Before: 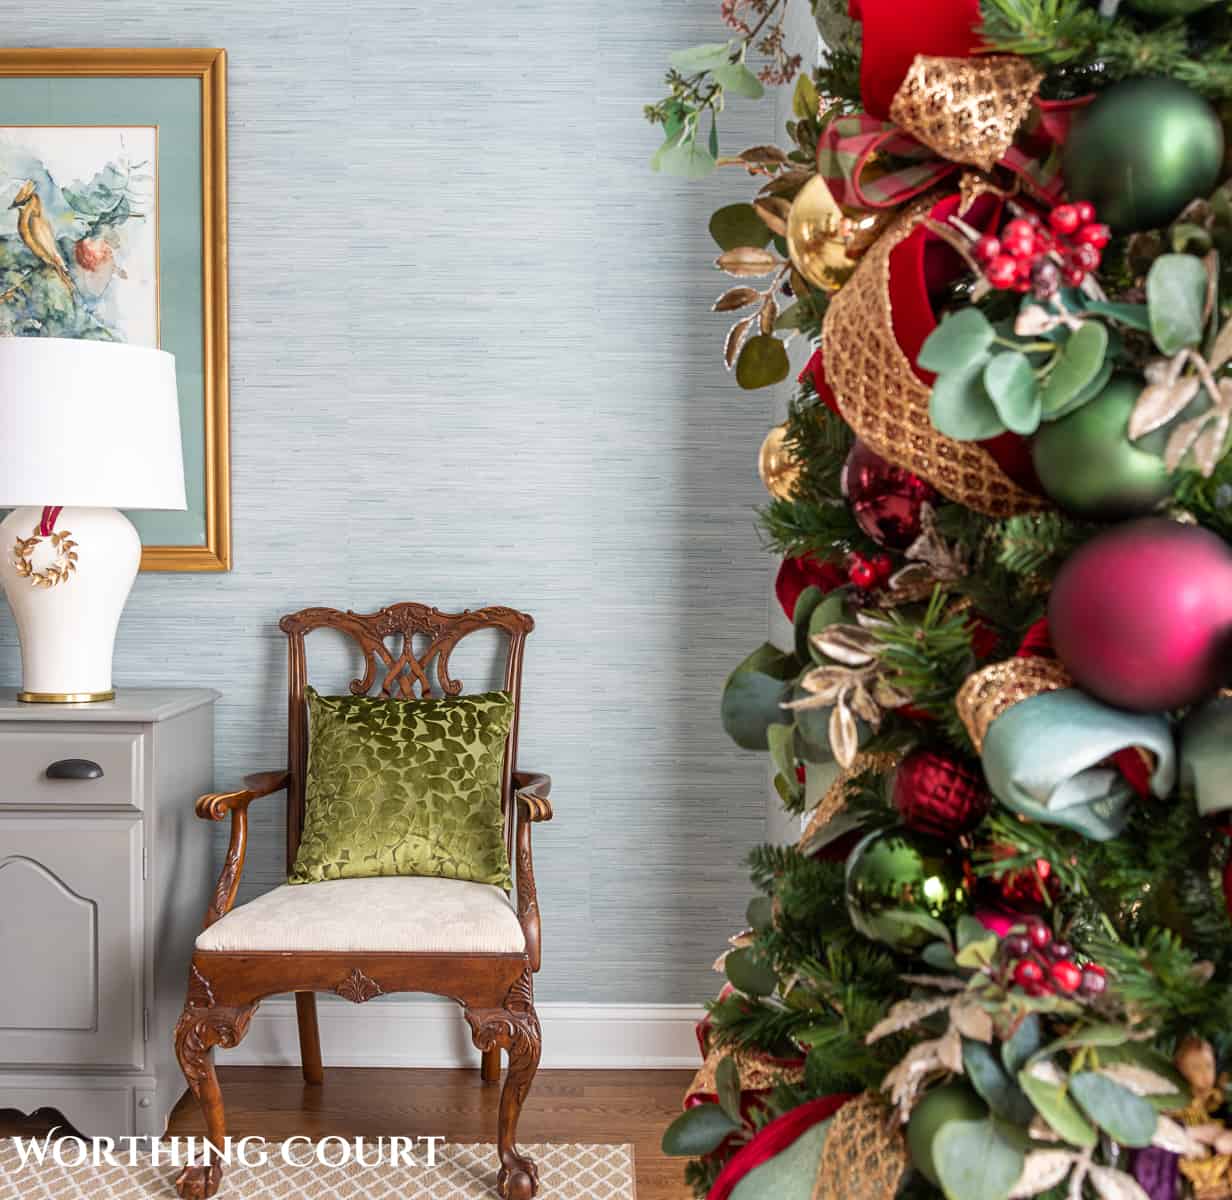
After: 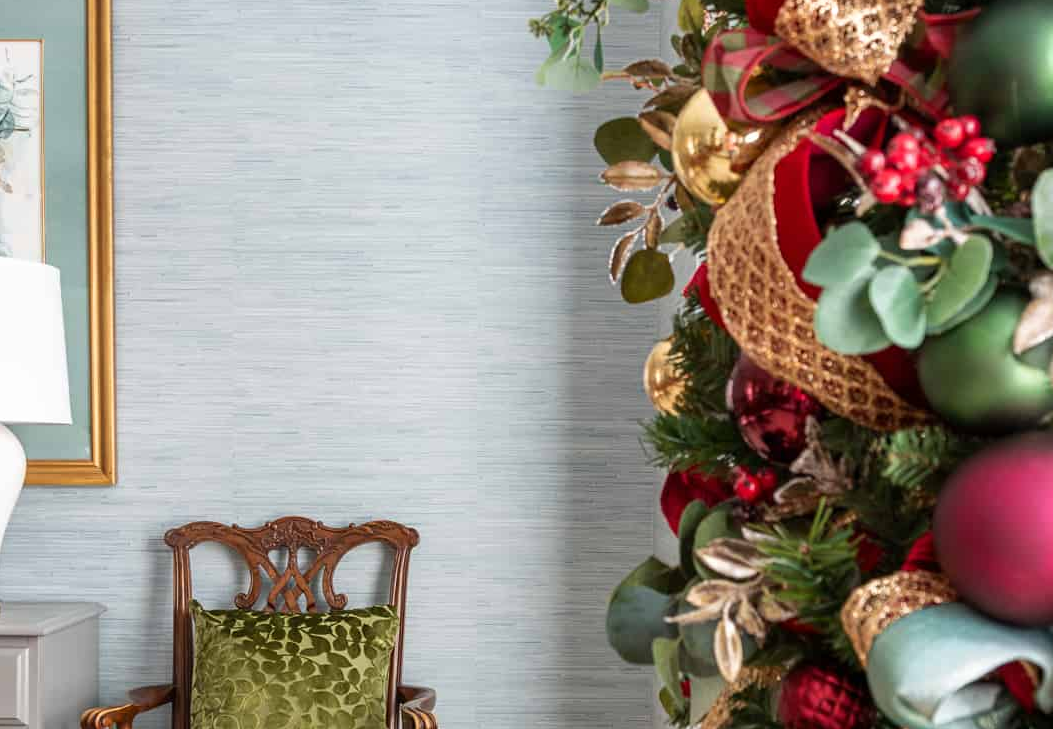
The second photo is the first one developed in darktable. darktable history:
crop and rotate: left 9.45%, top 7.18%, right 5.043%, bottom 32.04%
